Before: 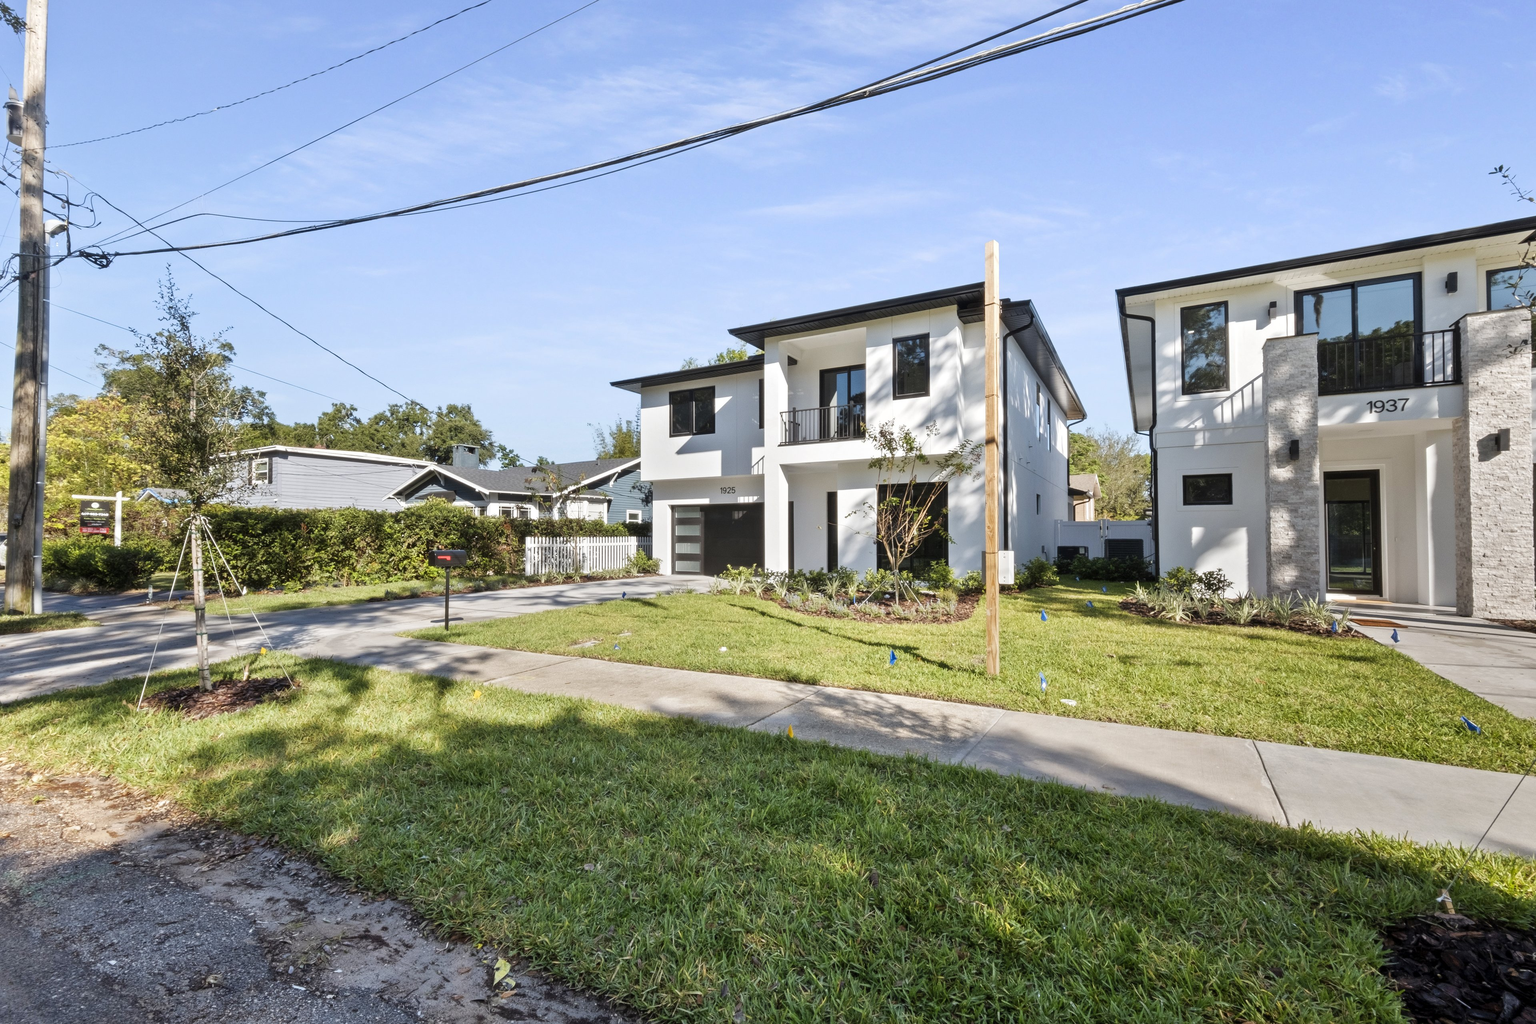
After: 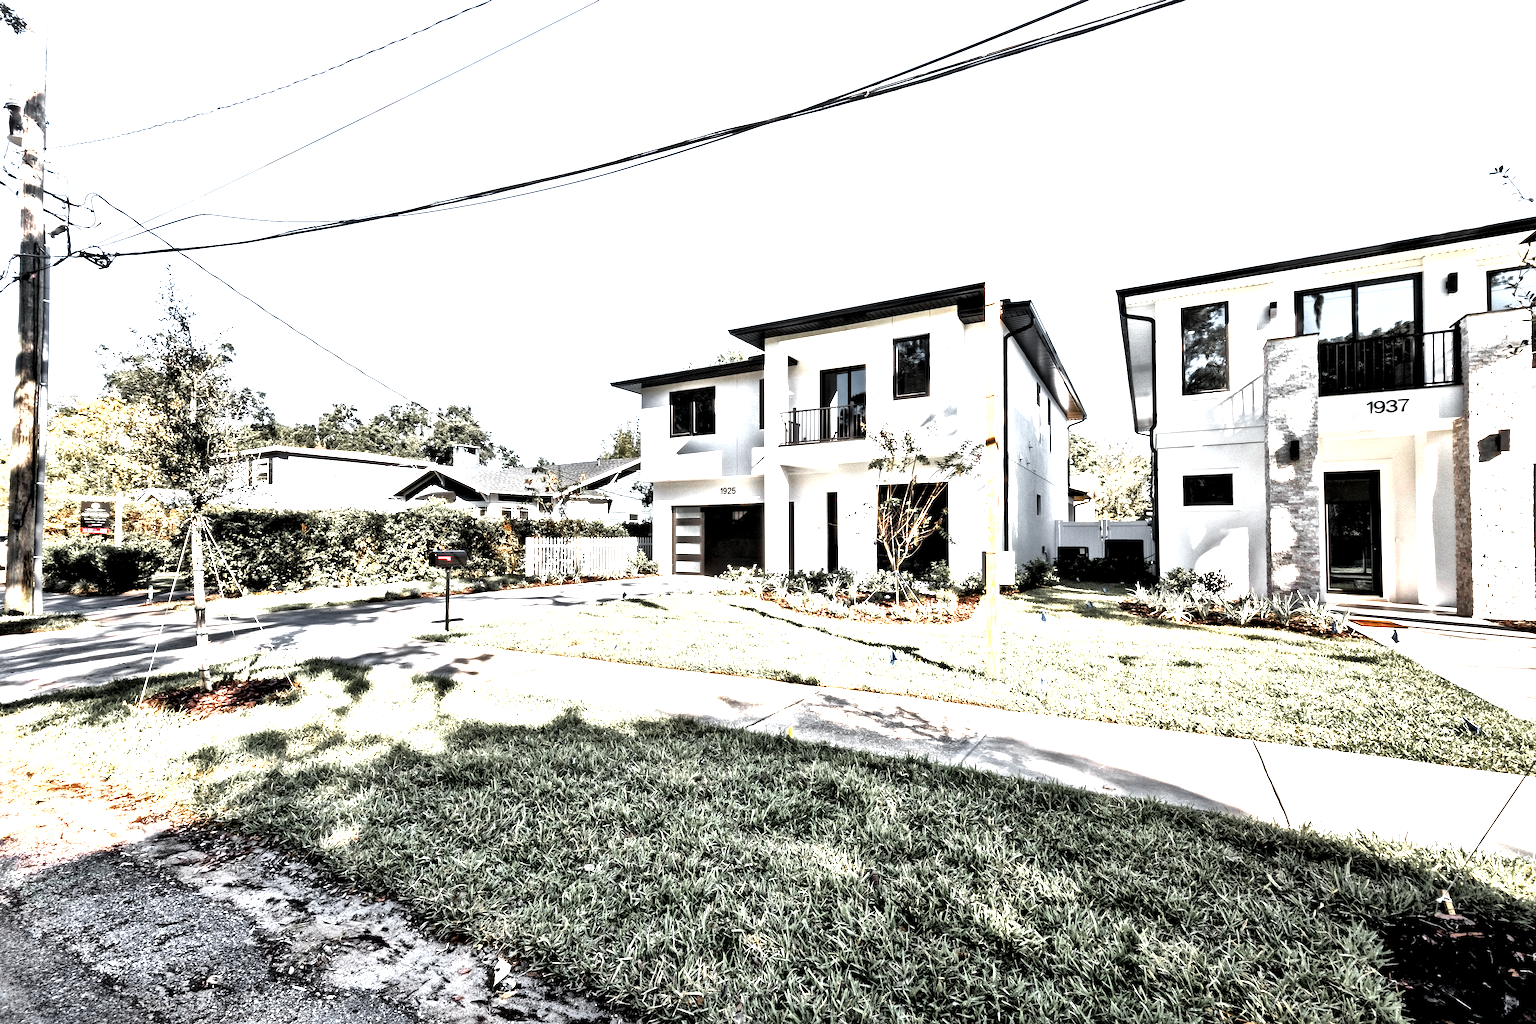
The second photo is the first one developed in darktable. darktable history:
levels: levels [0.012, 0.367, 0.697]
filmic rgb: black relative exposure -5.05 EV, white relative exposure 3.5 EV, hardness 3.19, contrast 1.301, highlights saturation mix -48.71%
exposure: black level correction 0.001, exposure 0.5 EV, compensate highlight preservation false
color zones: curves: ch1 [(0, 0.638) (0.193, 0.442) (0.286, 0.15) (0.429, 0.14) (0.571, 0.142) (0.714, 0.154) (0.857, 0.175) (1, 0.638)]
shadows and highlights: shadows 37.38, highlights -26.64, soften with gaussian
tone curve: curves: ch0 [(0, 0) (0.915, 0.89) (1, 1)], color space Lab, linked channels, preserve colors none
local contrast: mode bilateral grid, contrast 43, coarseness 69, detail 212%, midtone range 0.2
